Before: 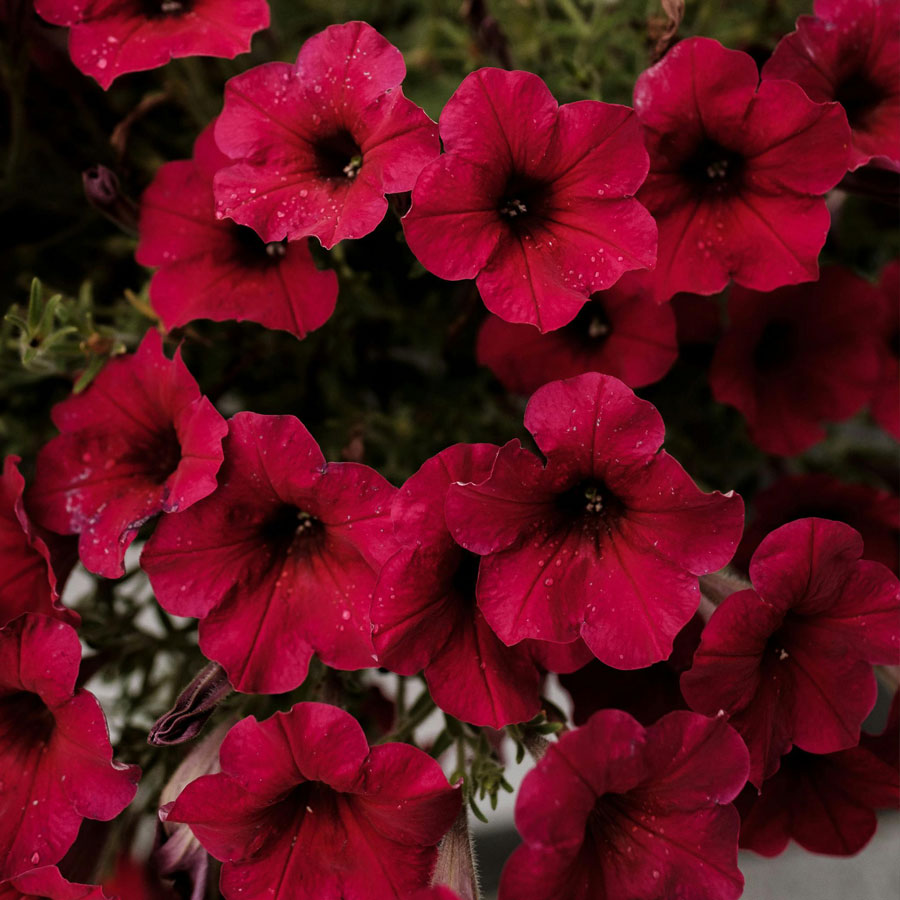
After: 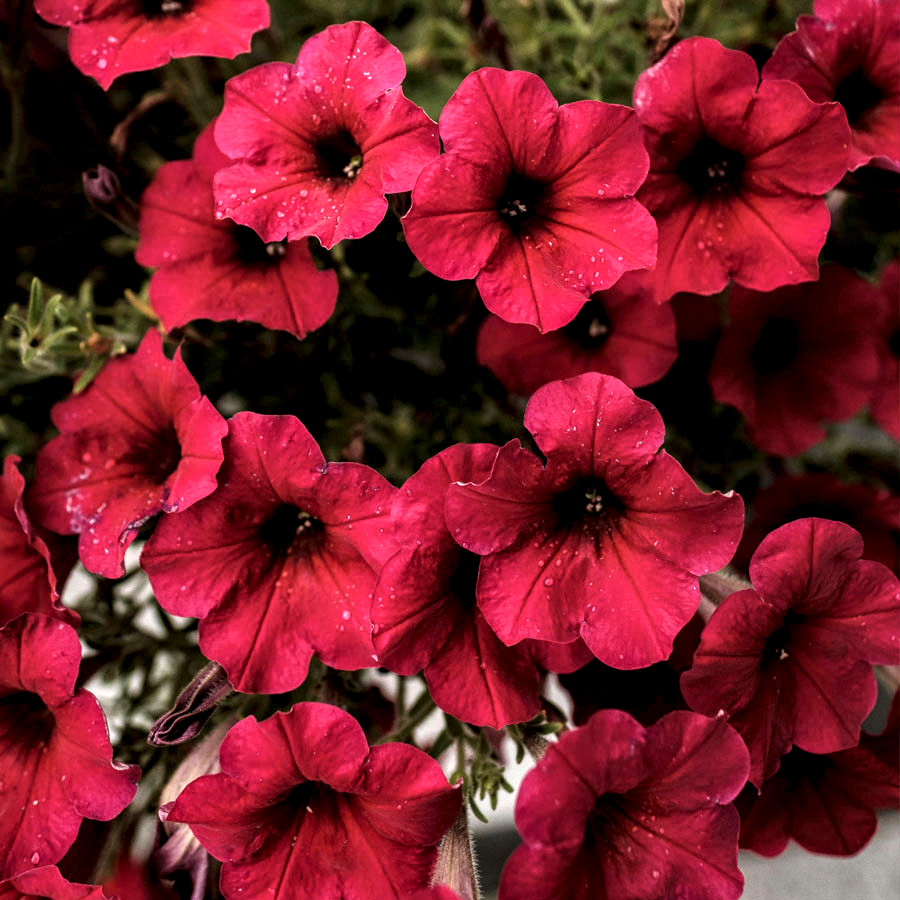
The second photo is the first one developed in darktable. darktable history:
exposure: exposure 0.781 EV, compensate highlight preservation false
local contrast: detail 150%
